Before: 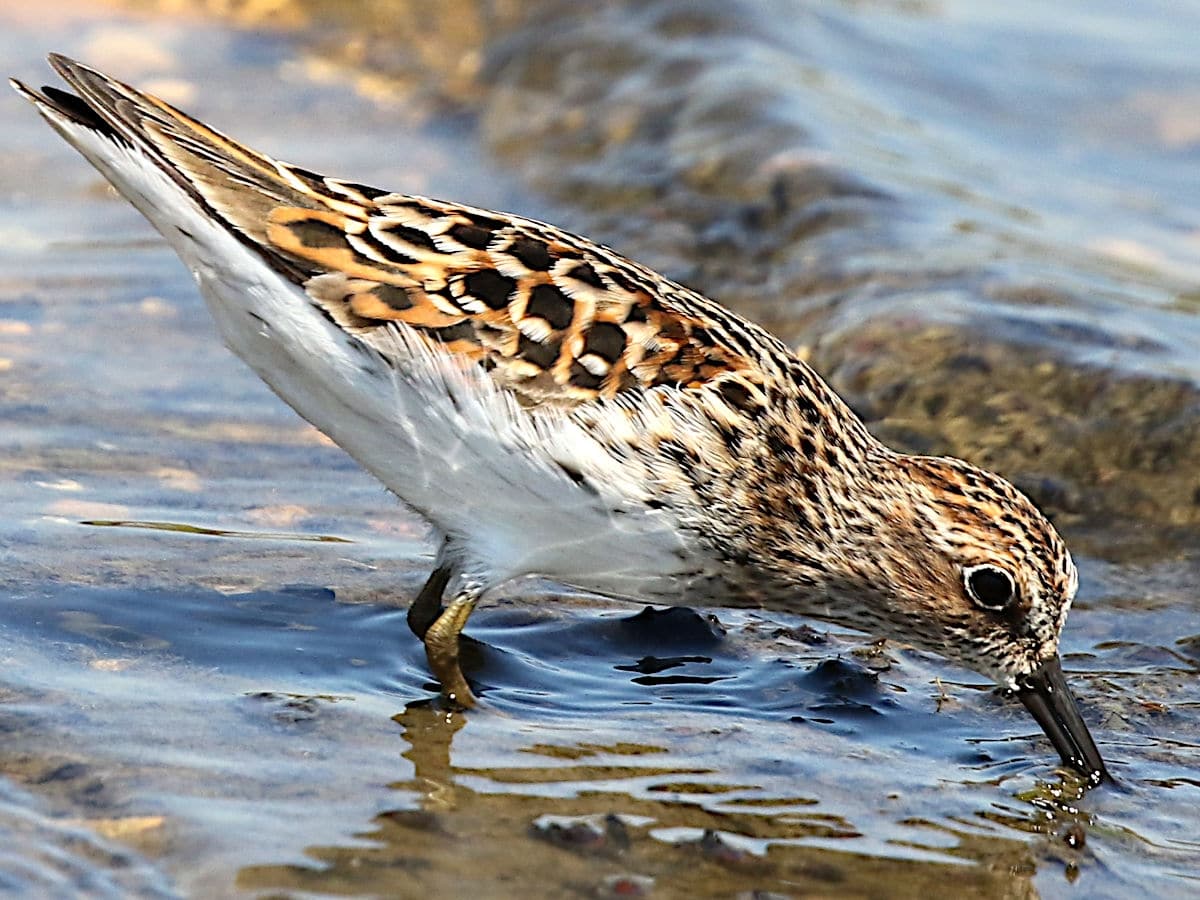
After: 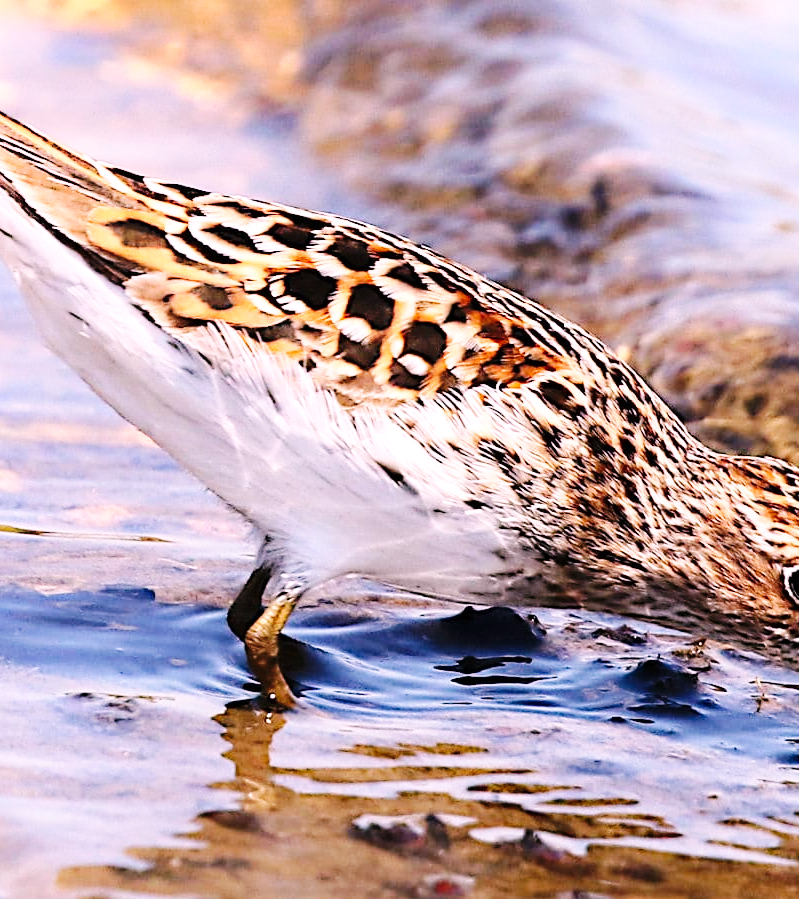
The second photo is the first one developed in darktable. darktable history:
crop and rotate: left 15.055%, right 18.278%
white balance: red 1.188, blue 1.11
shadows and highlights: shadows -24.28, highlights 49.77, soften with gaussian
base curve: curves: ch0 [(0, 0) (0.036, 0.025) (0.121, 0.166) (0.206, 0.329) (0.605, 0.79) (1, 1)], preserve colors none
